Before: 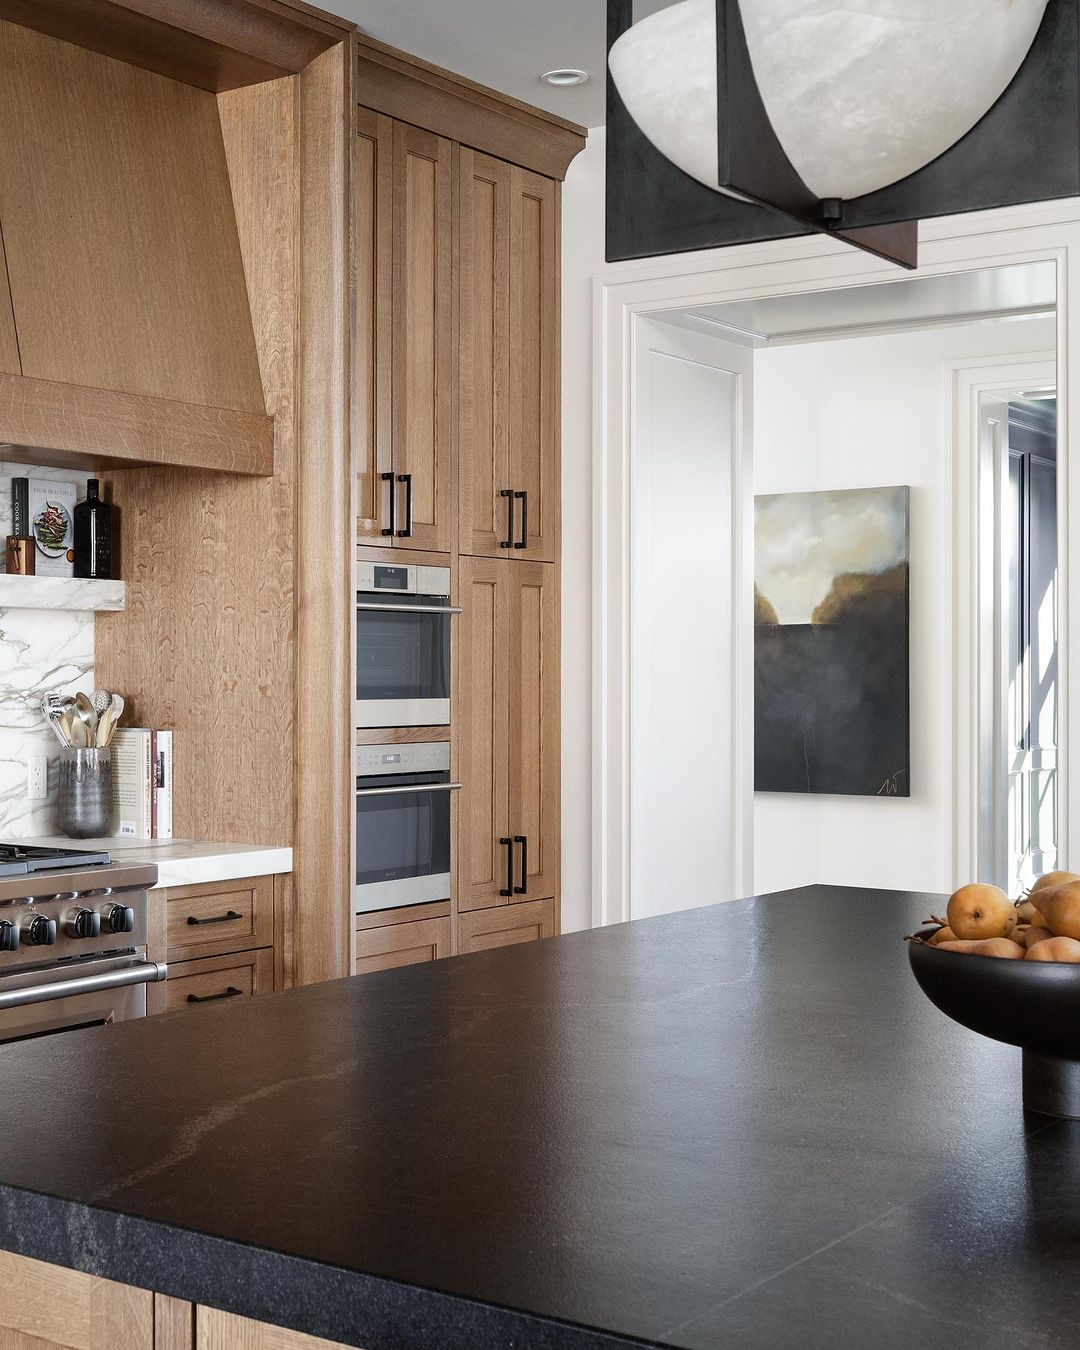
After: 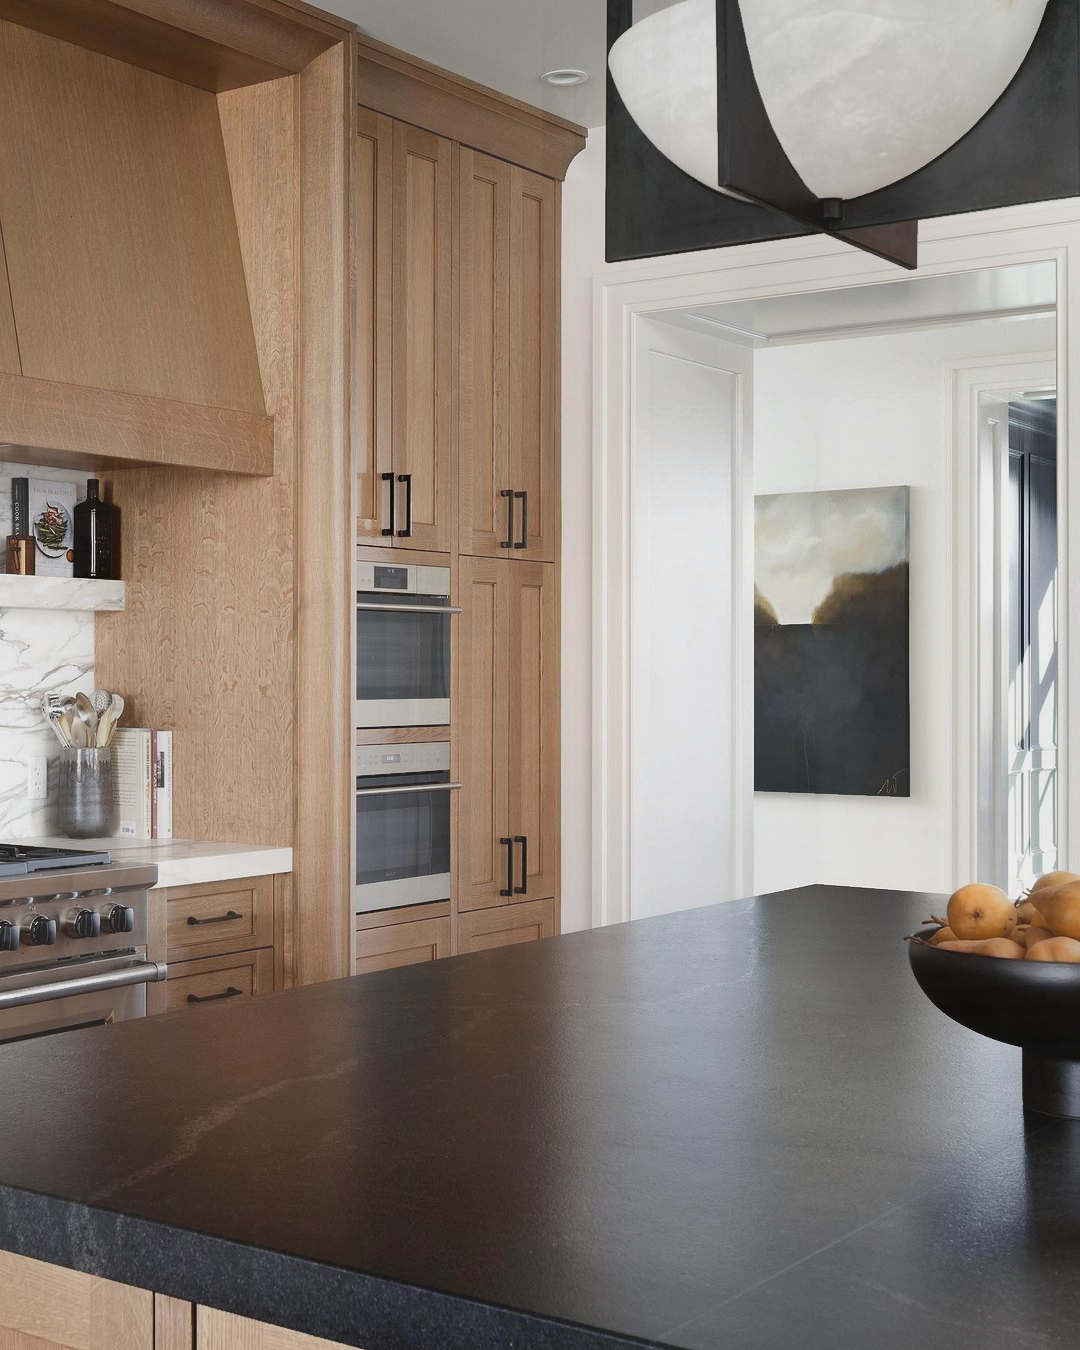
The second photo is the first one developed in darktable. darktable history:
contrast equalizer: octaves 7, y [[0.6 ×6], [0.55 ×6], [0 ×6], [0 ×6], [0 ×6]], mix -1
shadows and highlights: low approximation 0.01, soften with gaussian
